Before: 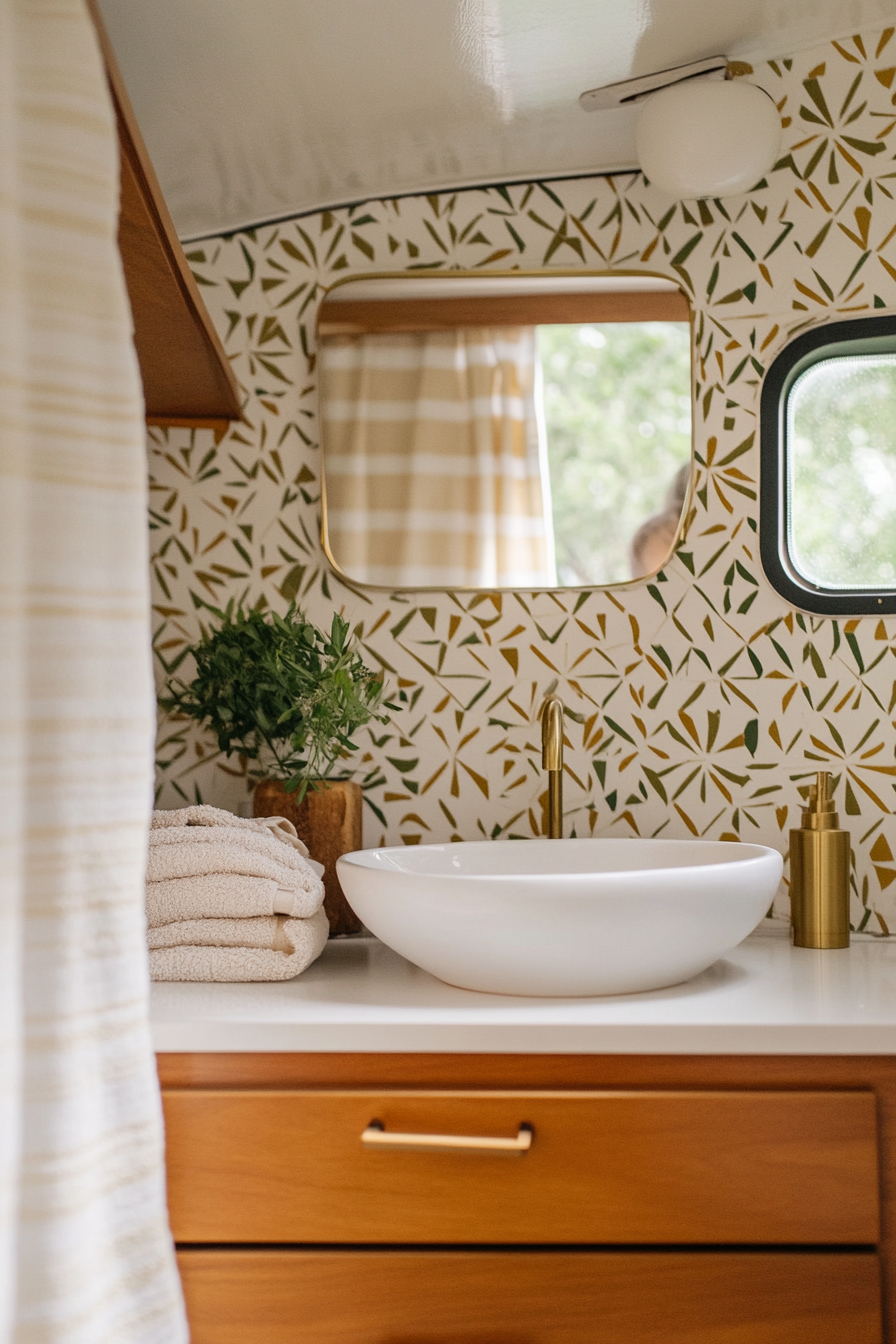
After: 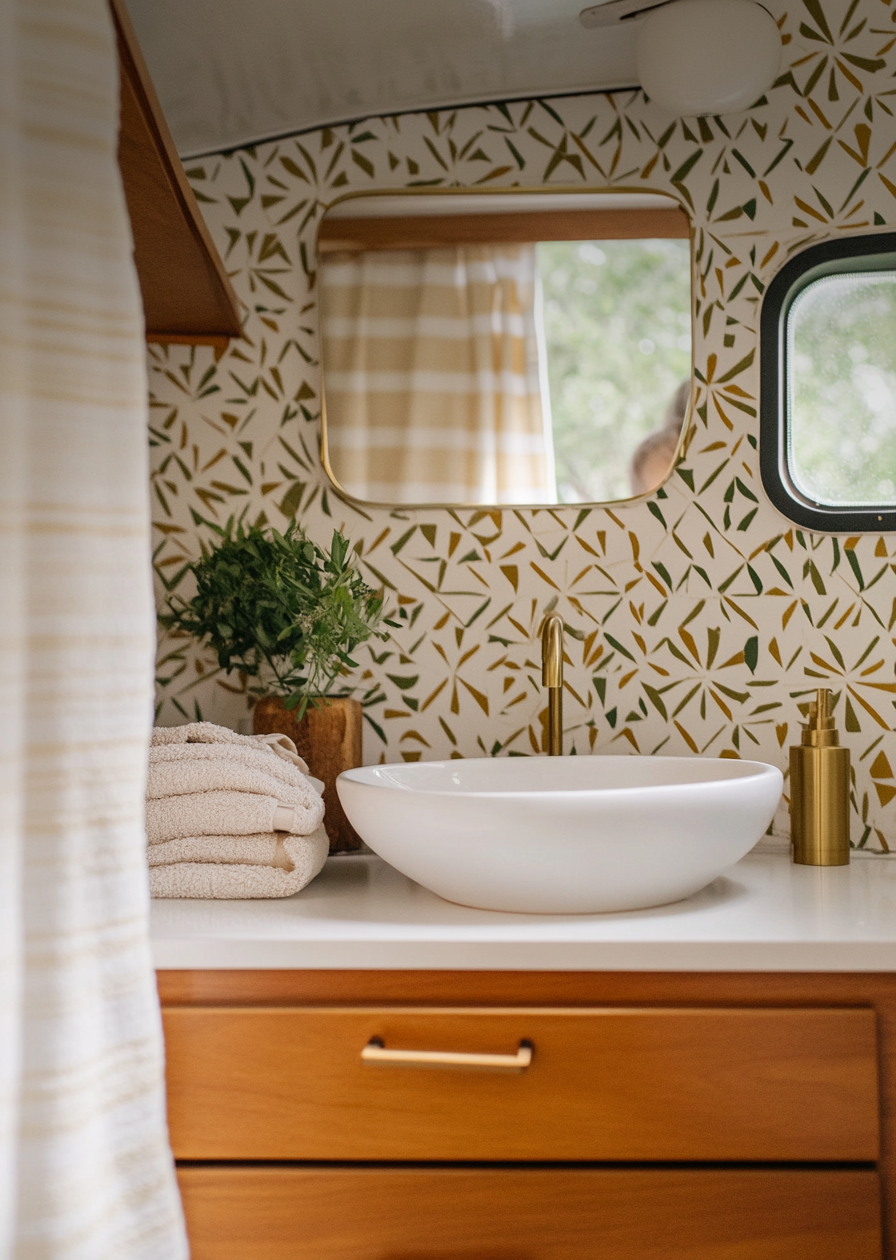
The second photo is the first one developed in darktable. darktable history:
crop and rotate: top 6.25%
vignetting: fall-off start 97.52%, fall-off radius 100%, brightness -0.574, saturation 0, center (-0.027, 0.404), width/height ratio 1.368, unbound false
